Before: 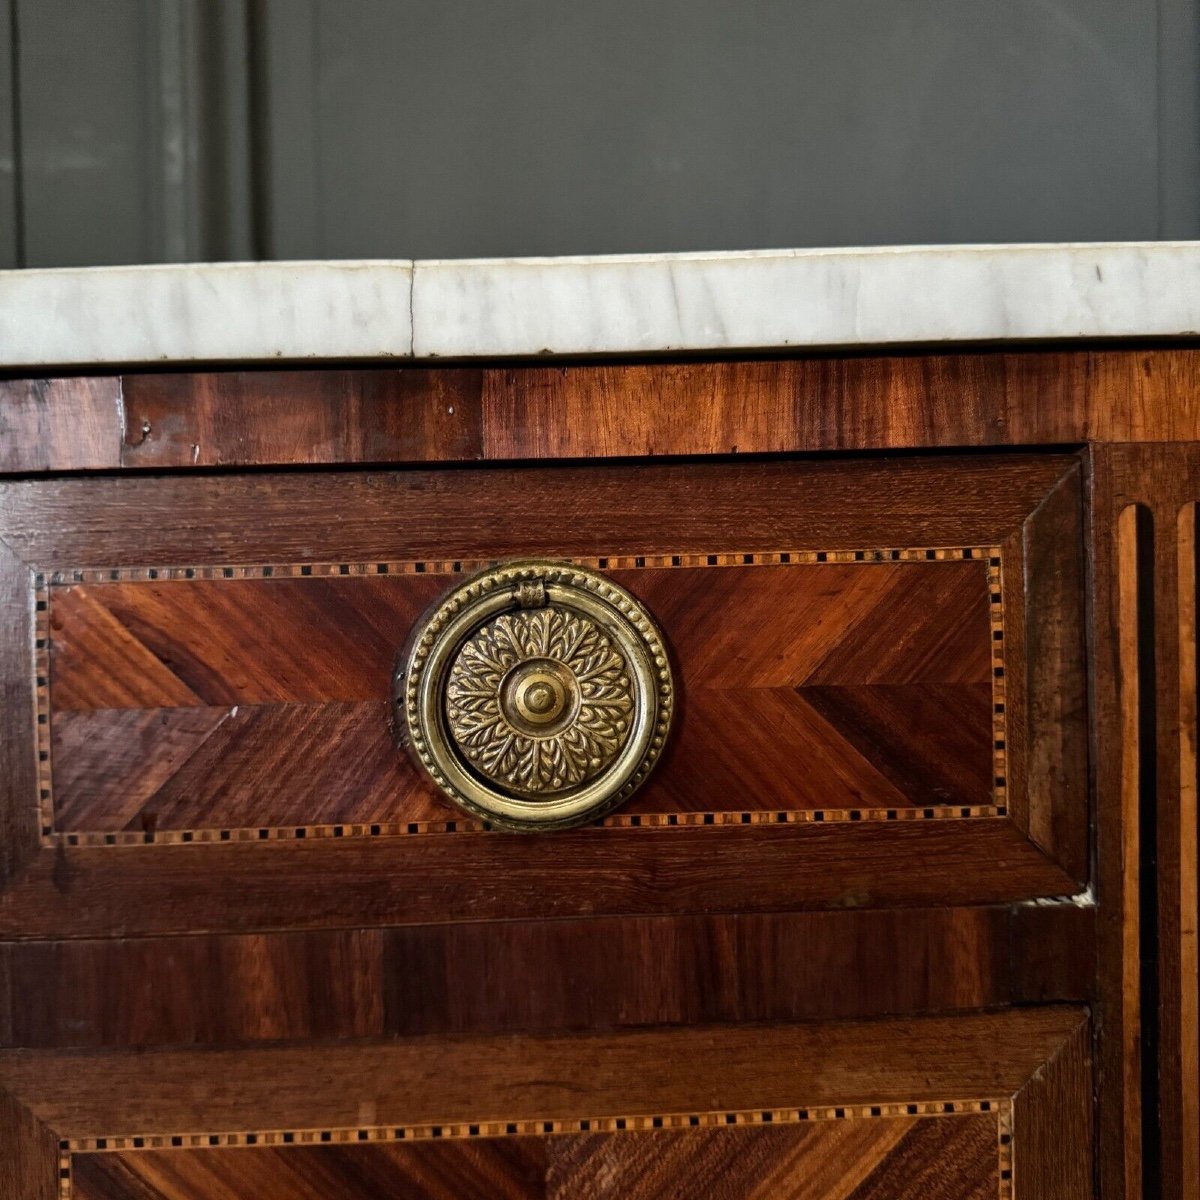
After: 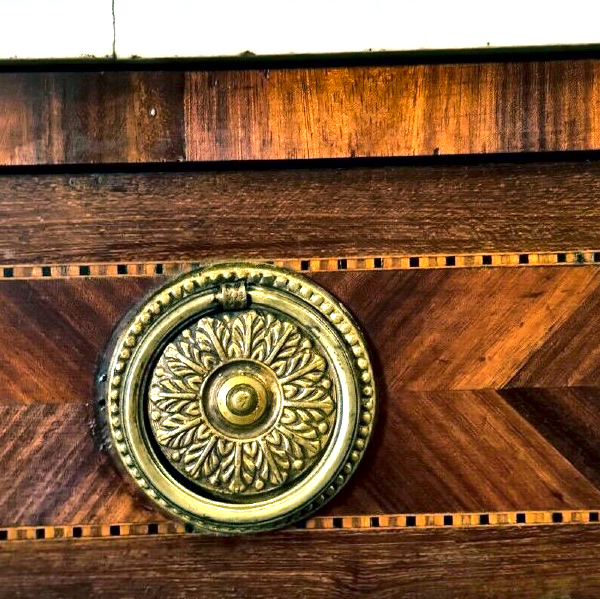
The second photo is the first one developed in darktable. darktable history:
exposure: black level correction 0, exposure 1.097 EV, compensate highlight preservation false
color balance rgb: shadows lift › luminance -28.981%, shadows lift › chroma 10.046%, shadows lift › hue 227.39°, perceptual saturation grading › global saturation 9.722%, global vibrance 20%
local contrast: mode bilateral grid, contrast 21, coarseness 51, detail 172%, midtone range 0.2
crop: left 24.888%, top 24.902%, right 25.104%, bottom 25.151%
shadows and highlights: low approximation 0.01, soften with gaussian
color correction: highlights a* -6.69, highlights b* 0.761
